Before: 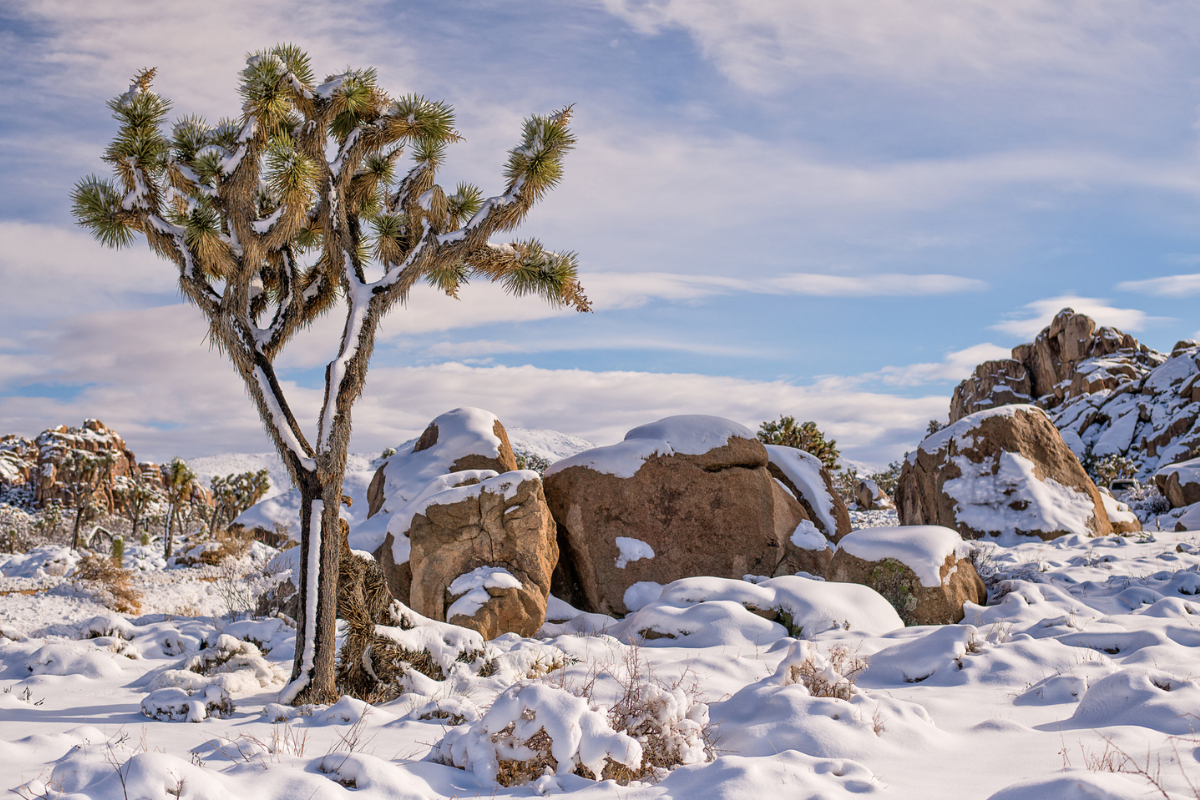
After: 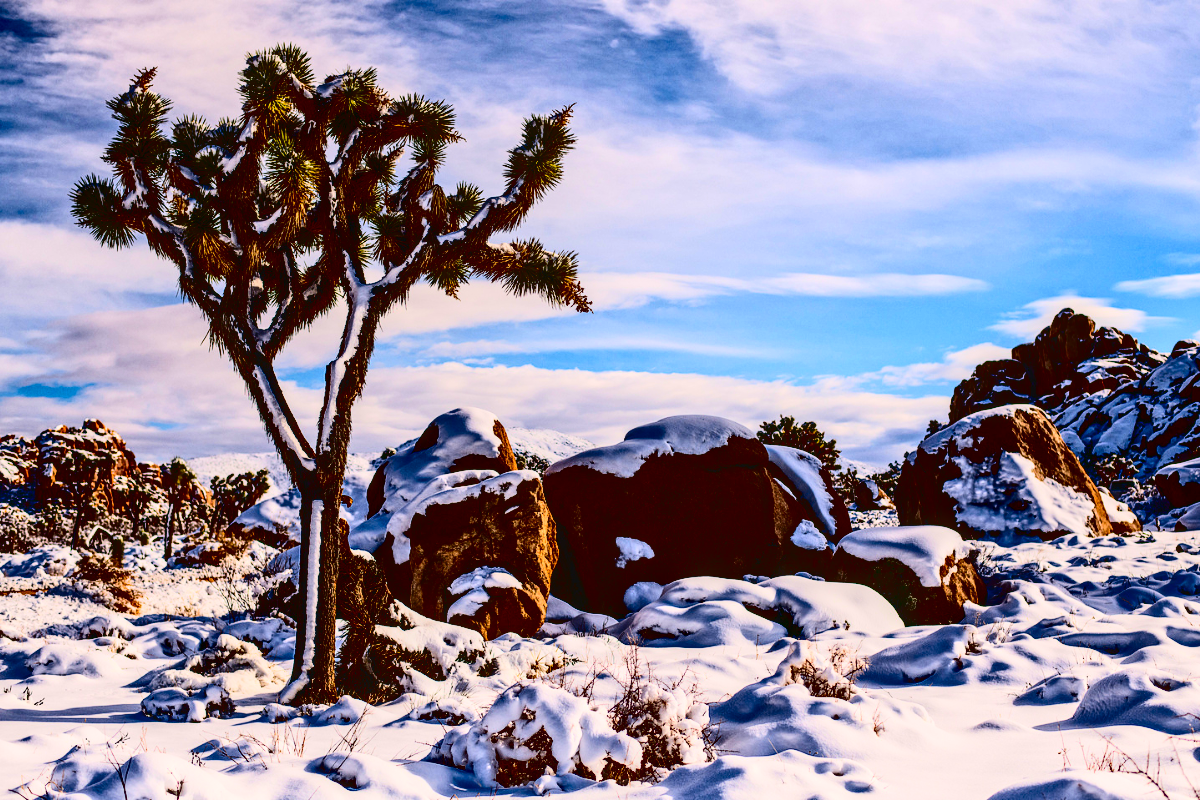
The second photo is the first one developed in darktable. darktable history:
local contrast: on, module defaults
contrast brightness saturation: contrast 0.788, brightness -0.988, saturation 0.996
